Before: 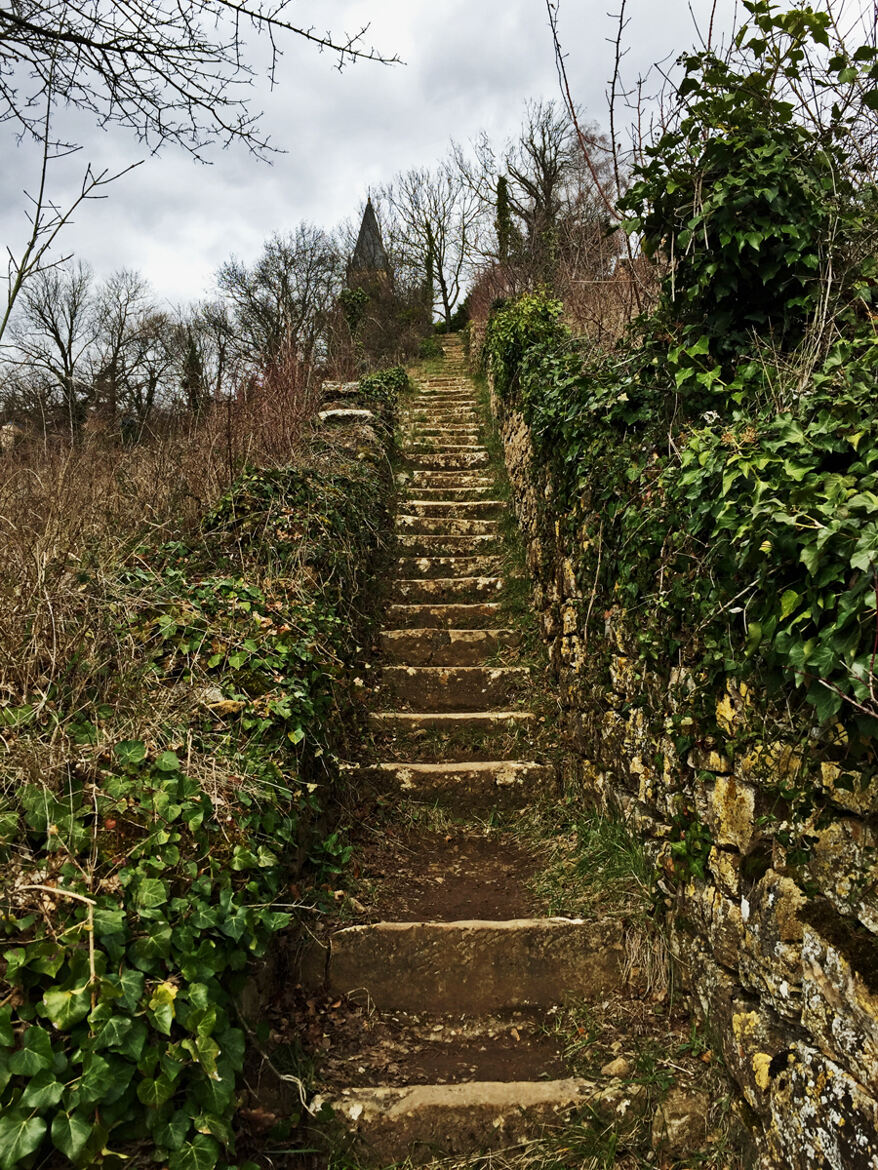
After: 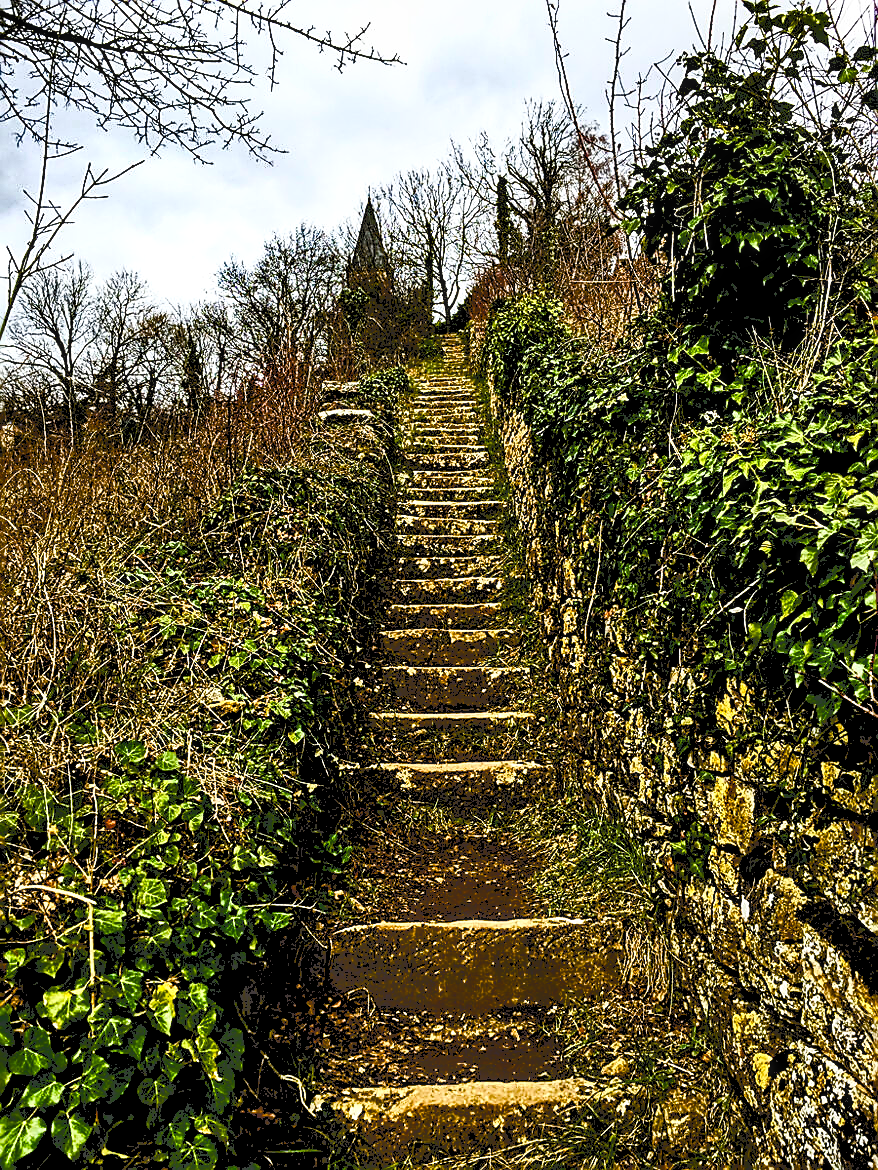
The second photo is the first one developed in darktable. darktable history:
shadows and highlights: soften with gaussian
sharpen: radius 1.678, amount 1.305
color zones: curves: ch0 [(0.068, 0.464) (0.25, 0.5) (0.48, 0.508) (0.75, 0.536) (0.886, 0.476) (0.967, 0.456)]; ch1 [(0.066, 0.456) (0.25, 0.5) (0.616, 0.508) (0.746, 0.56) (0.934, 0.444)]
tone curve: curves: ch0 [(0, 0) (0.003, 0.147) (0.011, 0.147) (0.025, 0.147) (0.044, 0.147) (0.069, 0.147) (0.1, 0.15) (0.136, 0.158) (0.177, 0.174) (0.224, 0.198) (0.277, 0.241) (0.335, 0.292) (0.399, 0.361) (0.468, 0.452) (0.543, 0.568) (0.623, 0.679) (0.709, 0.793) (0.801, 0.886) (0.898, 0.966) (1, 1)], color space Lab, independent channels, preserve colors none
color balance rgb: global offset › luminance -0.475%, linear chroma grading › global chroma 9.677%, perceptual saturation grading › global saturation 27.796%, perceptual saturation grading › highlights -24.941%, perceptual saturation grading › mid-tones 25.09%, perceptual saturation grading › shadows 50.12%, saturation formula JzAzBz (2021)
local contrast: detail 150%
exposure: black level correction 0.011, compensate highlight preservation false
tone equalizer: -8 EV -0.413 EV, -7 EV -0.412 EV, -6 EV -0.333 EV, -5 EV -0.233 EV, -3 EV 0.24 EV, -2 EV 0.339 EV, -1 EV 0.369 EV, +0 EV 0.386 EV
